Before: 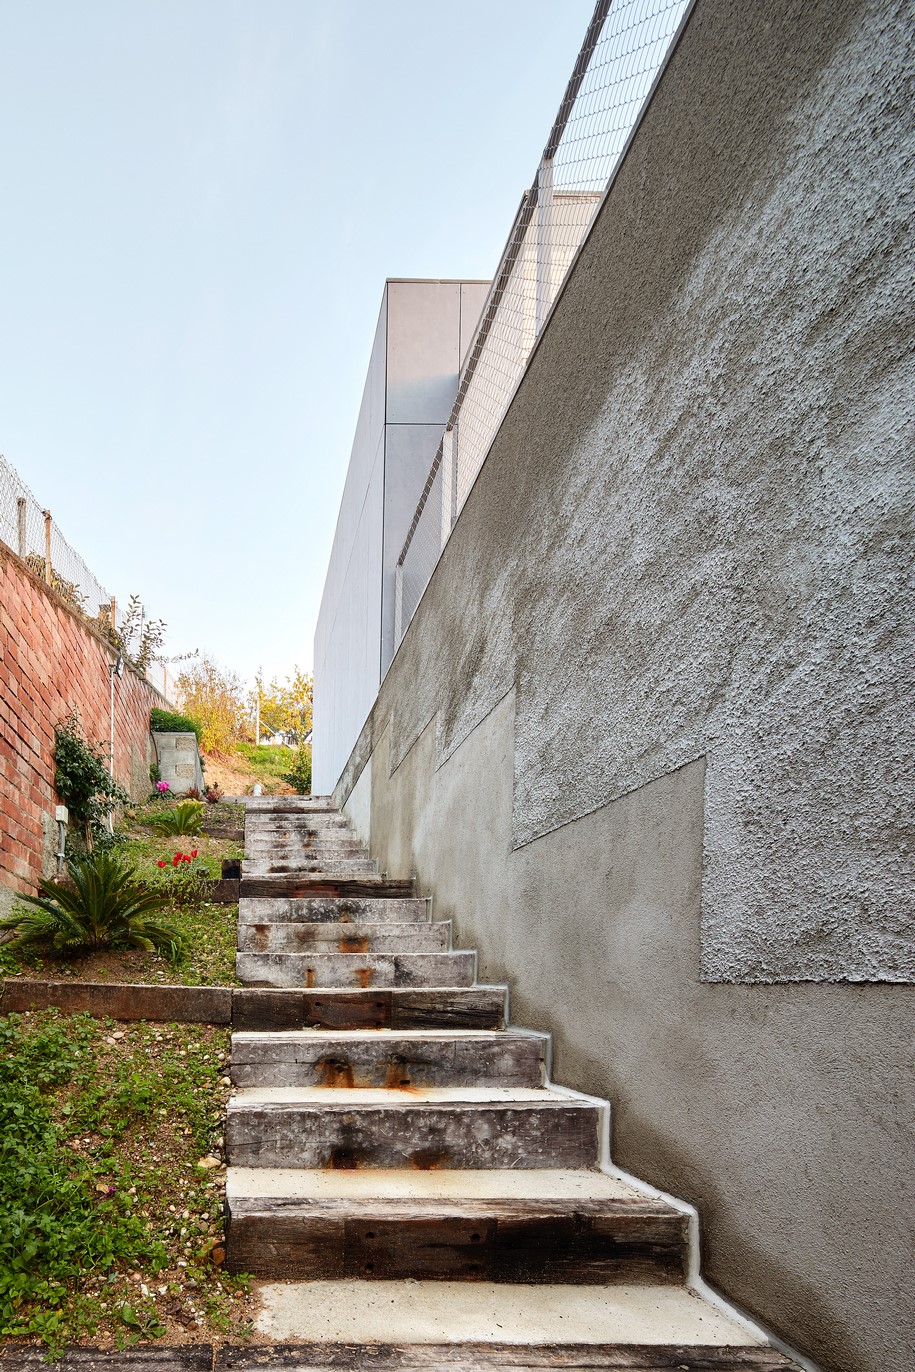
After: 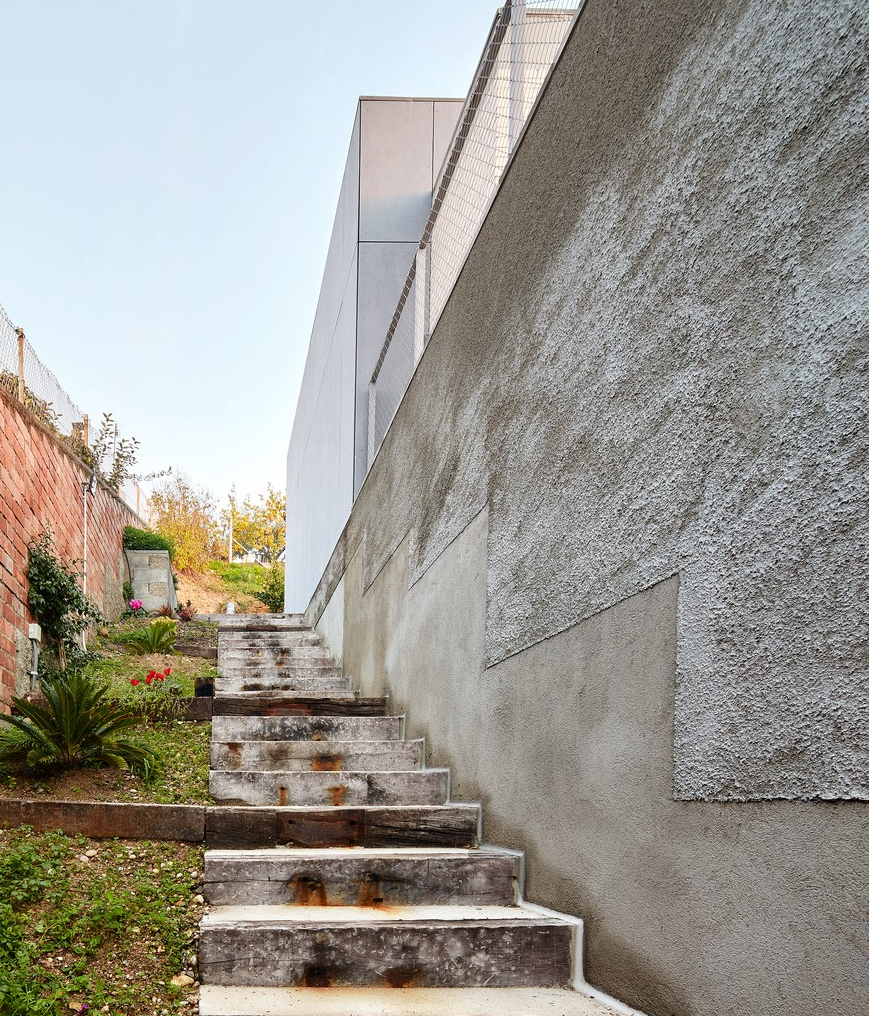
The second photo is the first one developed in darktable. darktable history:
shadows and highlights: shadows 4.1, highlights -17.6, soften with gaussian
crop and rotate: left 2.991%, top 13.302%, right 1.981%, bottom 12.636%
